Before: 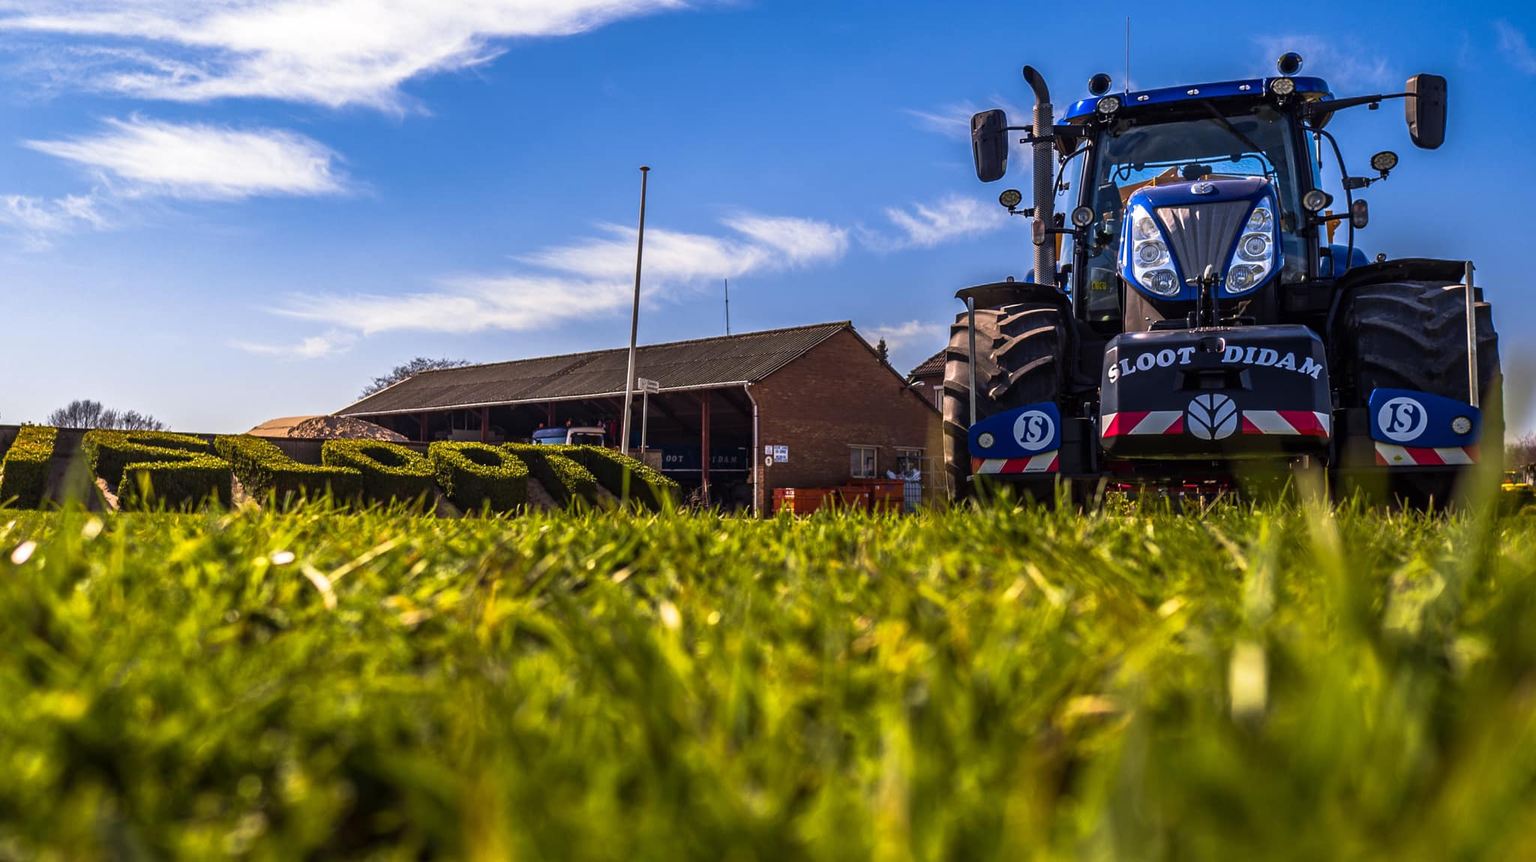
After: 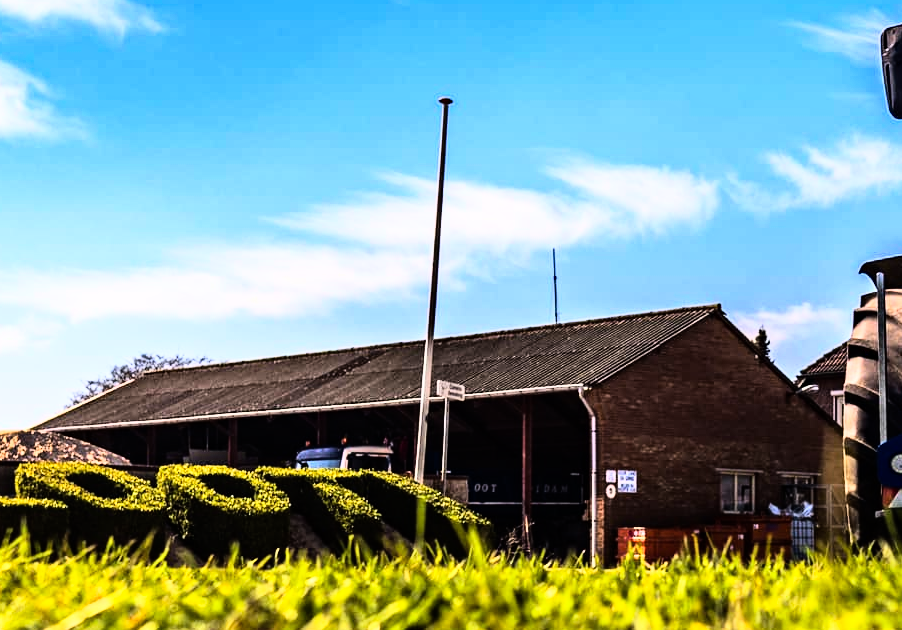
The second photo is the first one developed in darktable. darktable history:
rgb curve: curves: ch0 [(0, 0) (0.21, 0.15) (0.24, 0.21) (0.5, 0.75) (0.75, 0.96) (0.89, 0.99) (1, 1)]; ch1 [(0, 0.02) (0.21, 0.13) (0.25, 0.2) (0.5, 0.67) (0.75, 0.9) (0.89, 0.97) (1, 1)]; ch2 [(0, 0.02) (0.21, 0.13) (0.25, 0.2) (0.5, 0.67) (0.75, 0.9) (0.89, 0.97) (1, 1)], compensate middle gray true
crop: left 20.248%, top 10.86%, right 35.675%, bottom 34.321%
haze removal: strength 0.29, distance 0.25, compatibility mode true, adaptive false
